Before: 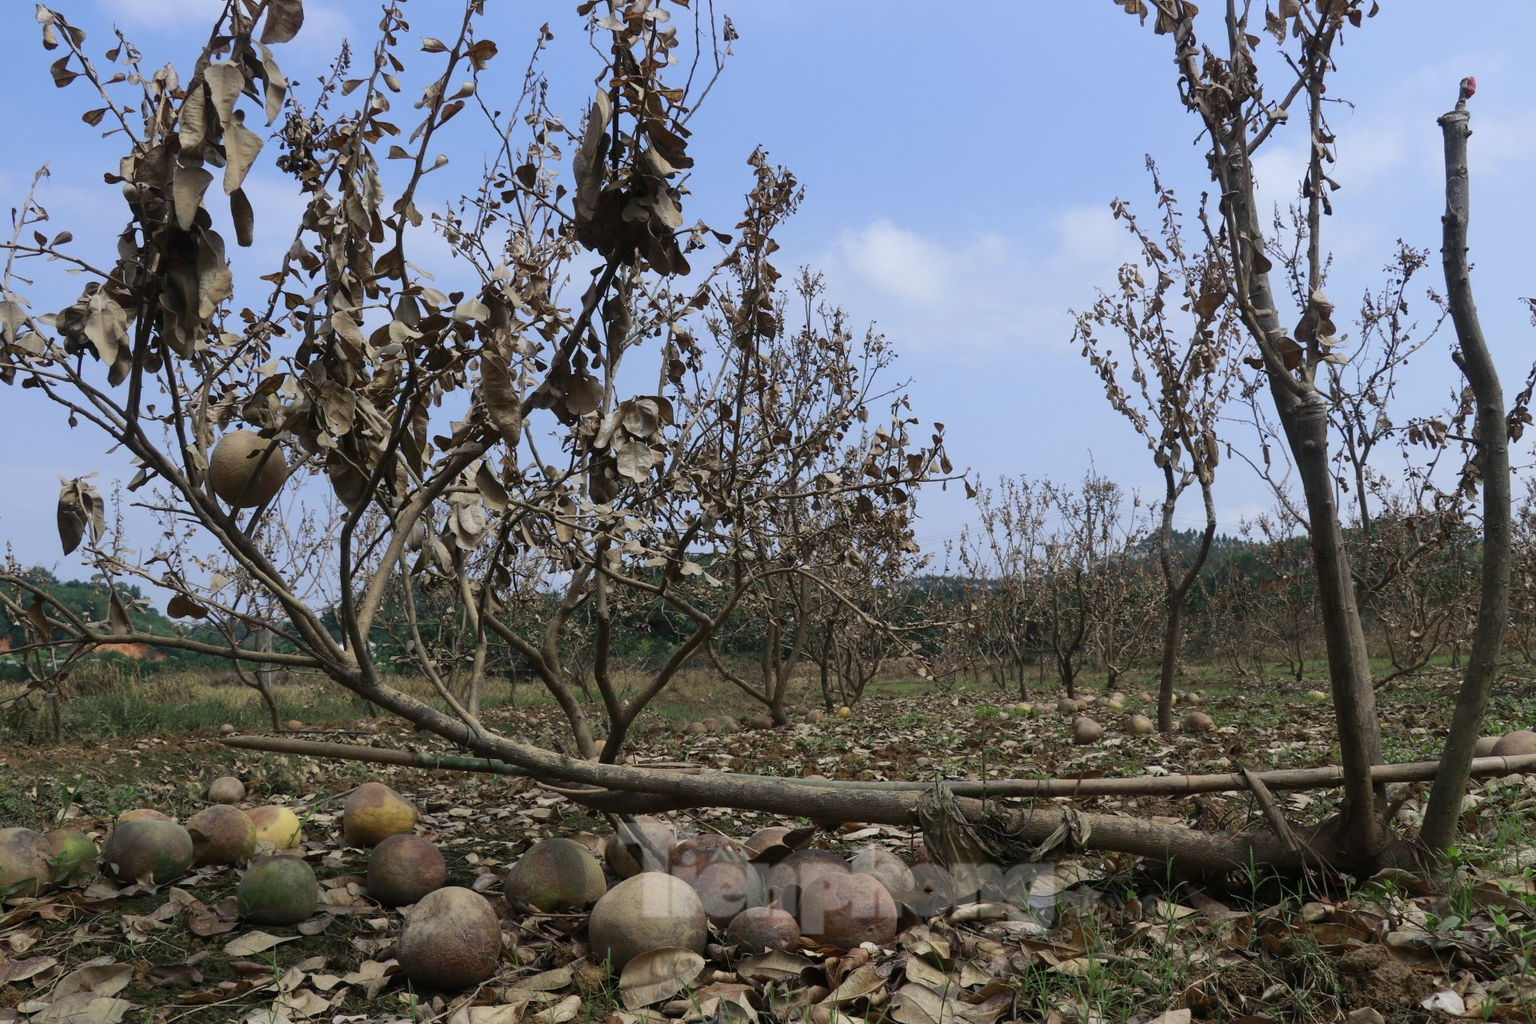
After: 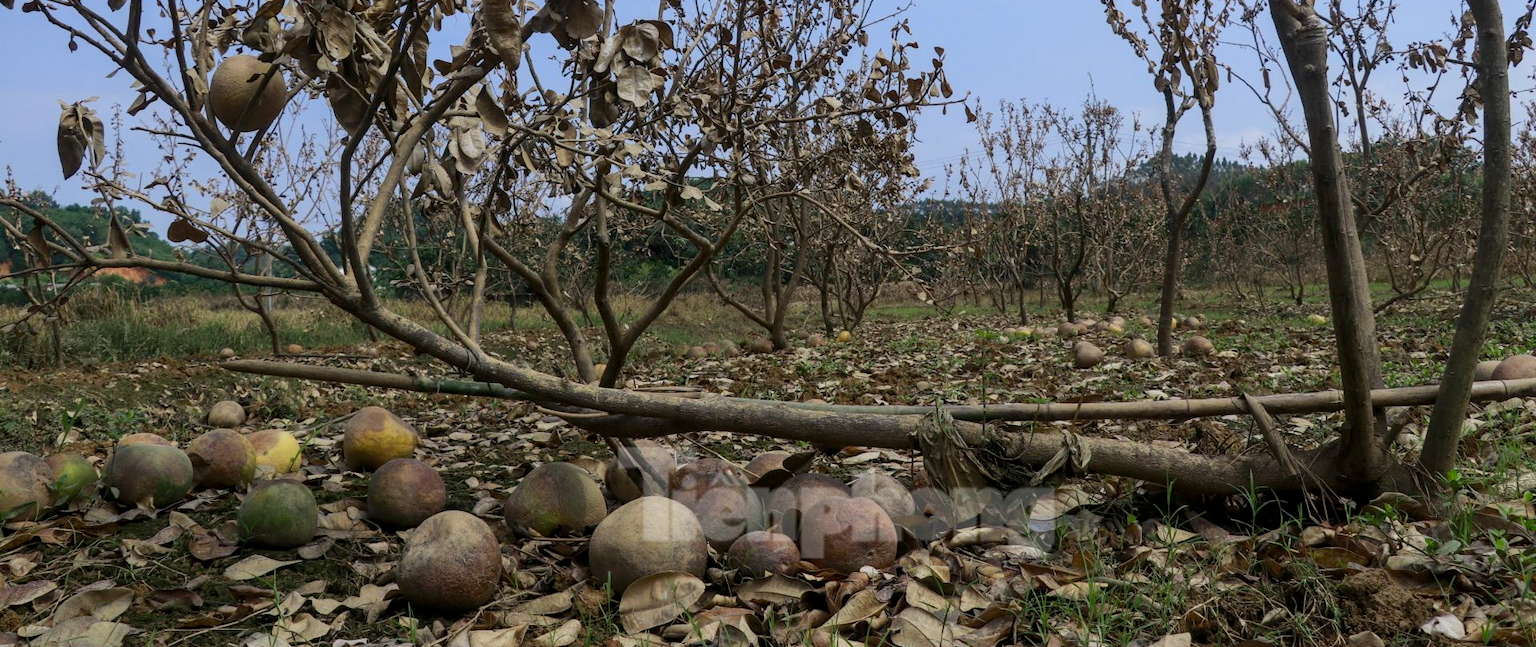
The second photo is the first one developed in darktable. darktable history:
crop and rotate: top 36.766%
color balance rgb: perceptual saturation grading › global saturation 19.351%, perceptual brilliance grading › global brilliance -0.712%, perceptual brilliance grading › highlights -1.736%, perceptual brilliance grading › mid-tones -0.884%, perceptual brilliance grading › shadows -0.564%, global vibrance 20%
color zones: curves: ch1 [(0, 0.469) (0.01, 0.469) (0.12, 0.446) (0.248, 0.469) (0.5, 0.5) (0.748, 0.5) (0.99, 0.469) (1, 0.469)]
local contrast: on, module defaults
